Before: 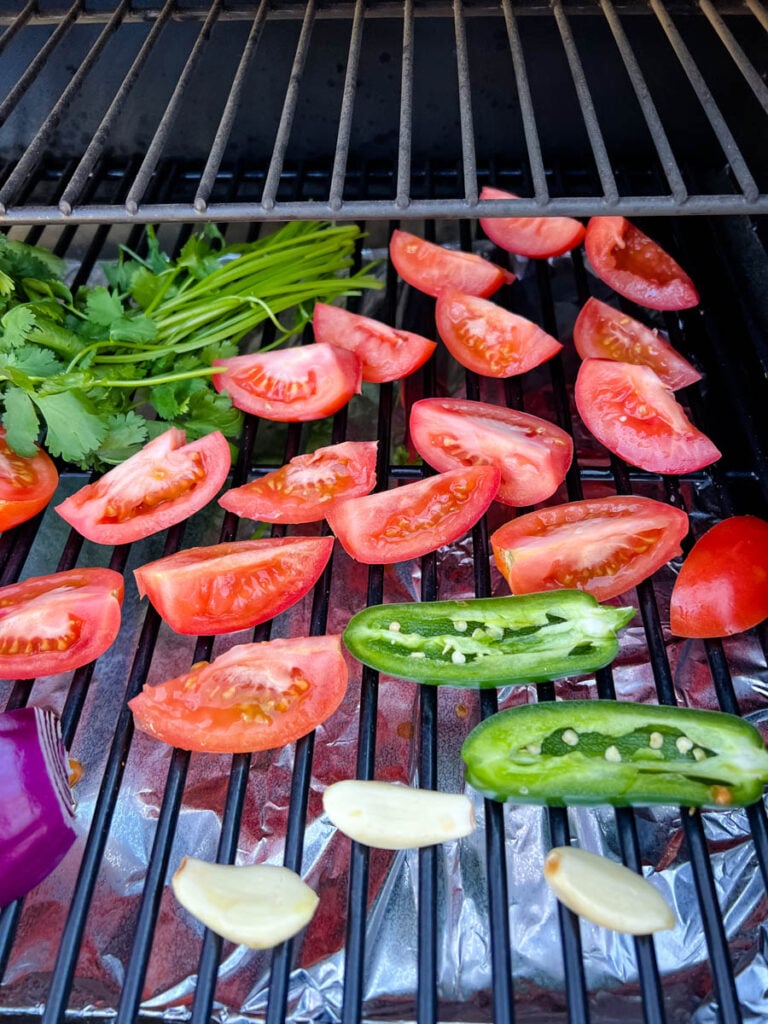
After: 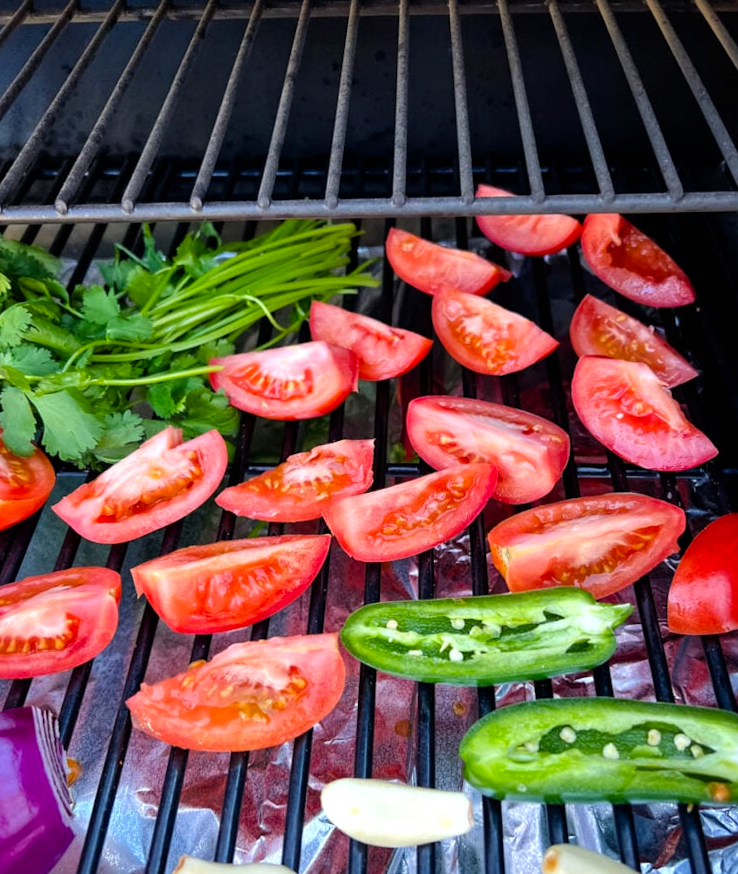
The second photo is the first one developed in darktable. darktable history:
crop and rotate: angle 0.2°, left 0.275%, right 3.127%, bottom 14.18%
color balance: contrast 8.5%, output saturation 105%
